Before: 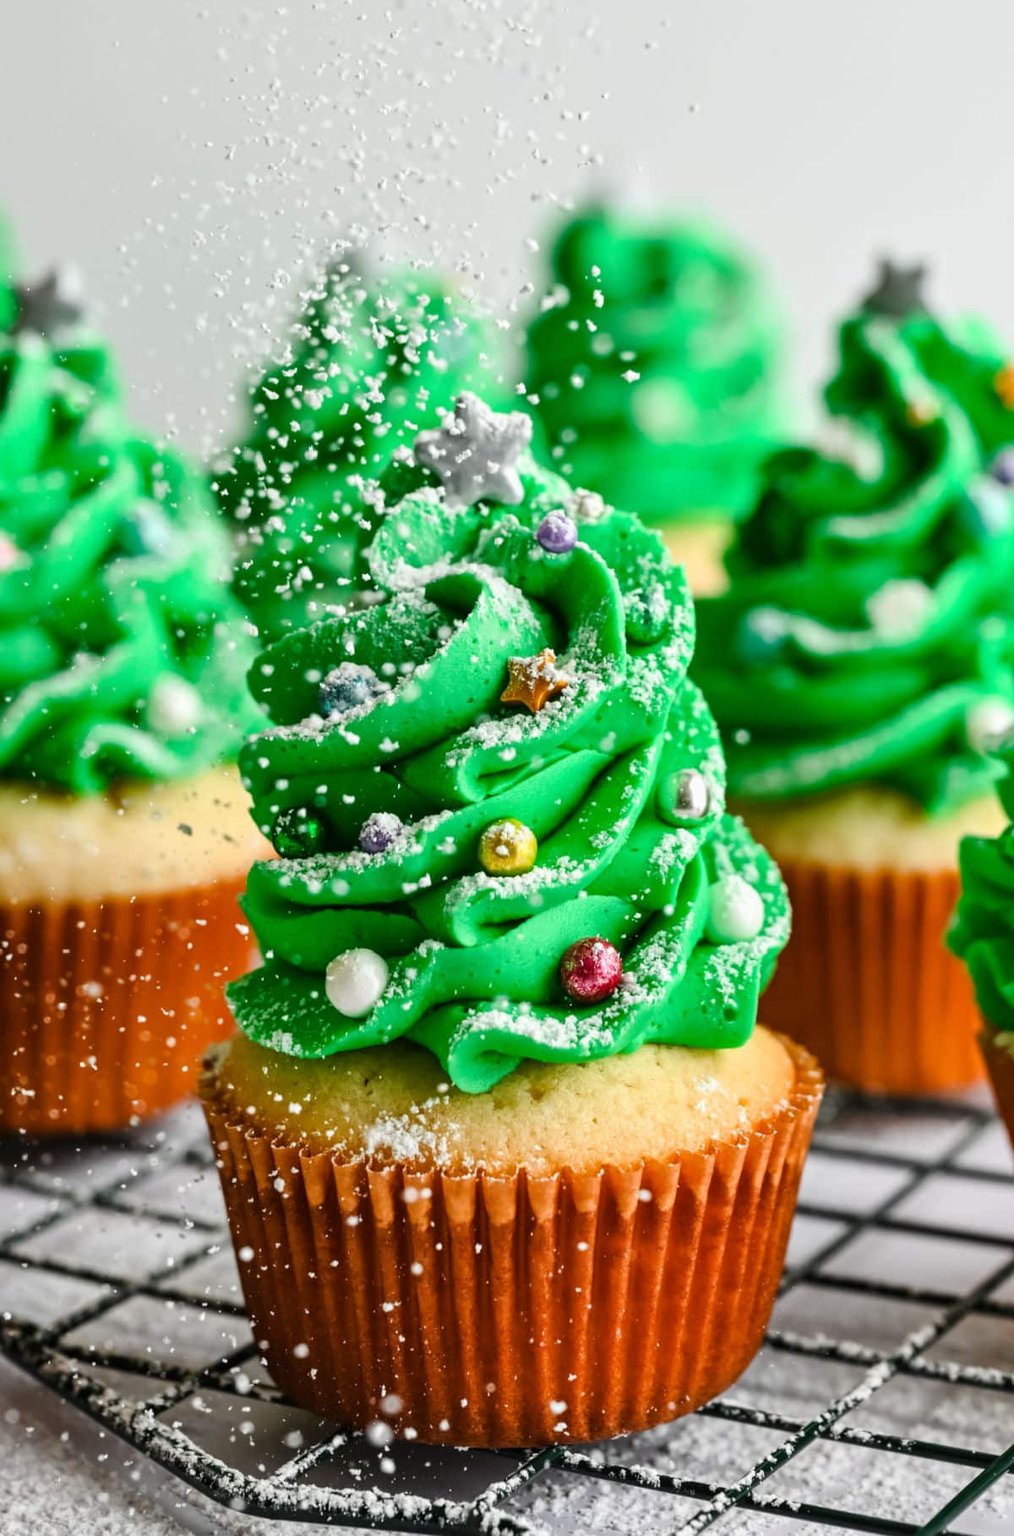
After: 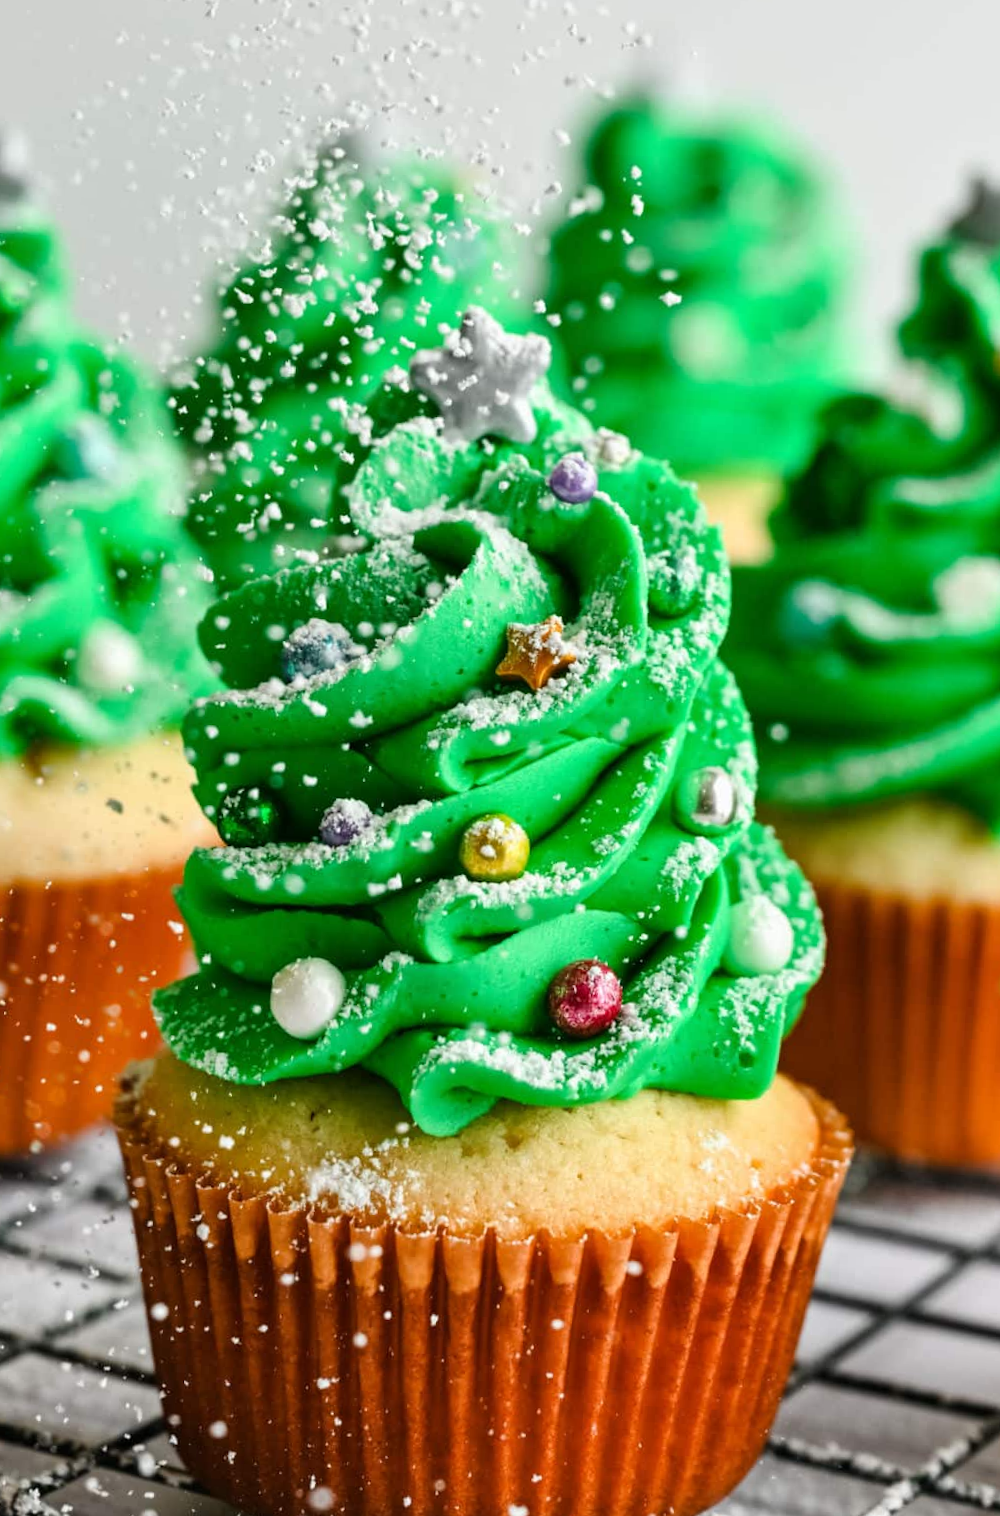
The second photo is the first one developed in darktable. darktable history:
crop and rotate: angle -3.13°, left 5.06%, top 5.209%, right 4.782%, bottom 4.612%
